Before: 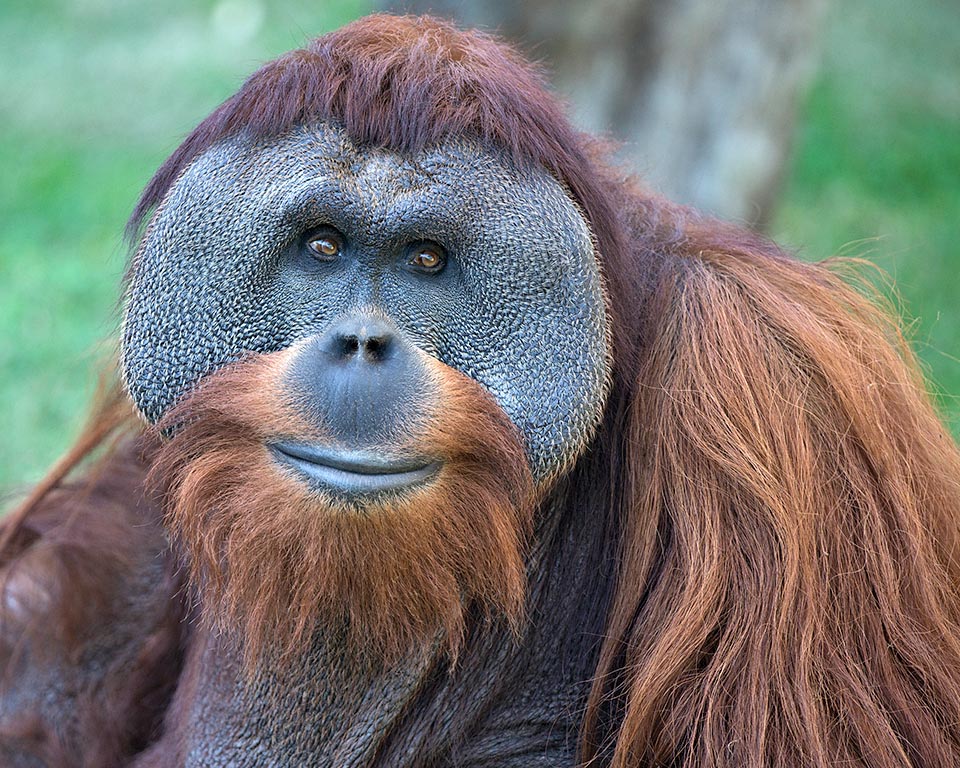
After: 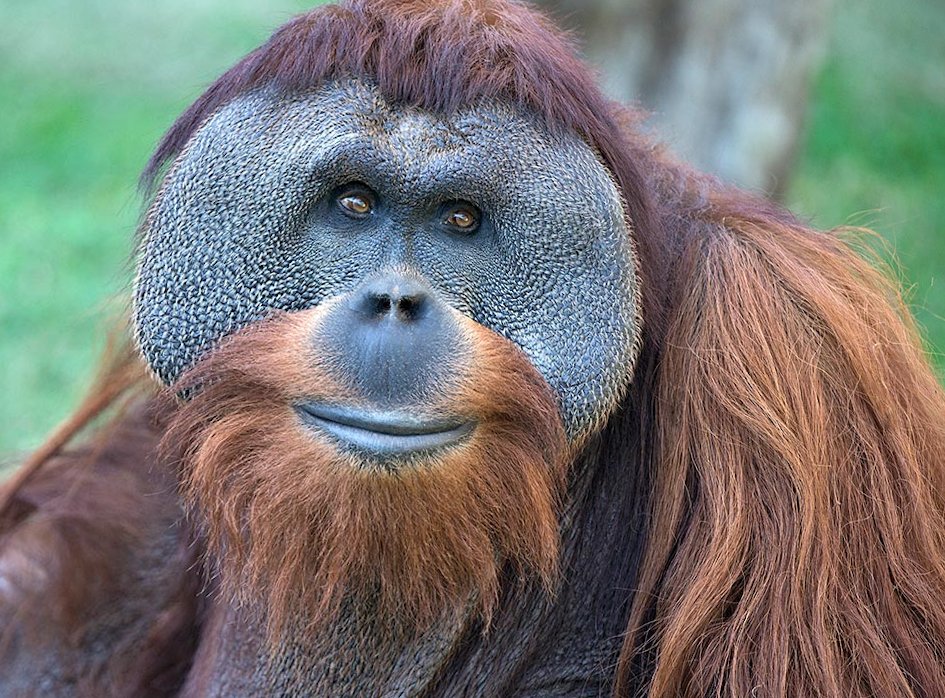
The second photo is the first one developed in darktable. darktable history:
rotate and perspective: rotation -0.013°, lens shift (vertical) -0.027, lens shift (horizontal) 0.178, crop left 0.016, crop right 0.989, crop top 0.082, crop bottom 0.918
tone equalizer: on, module defaults
